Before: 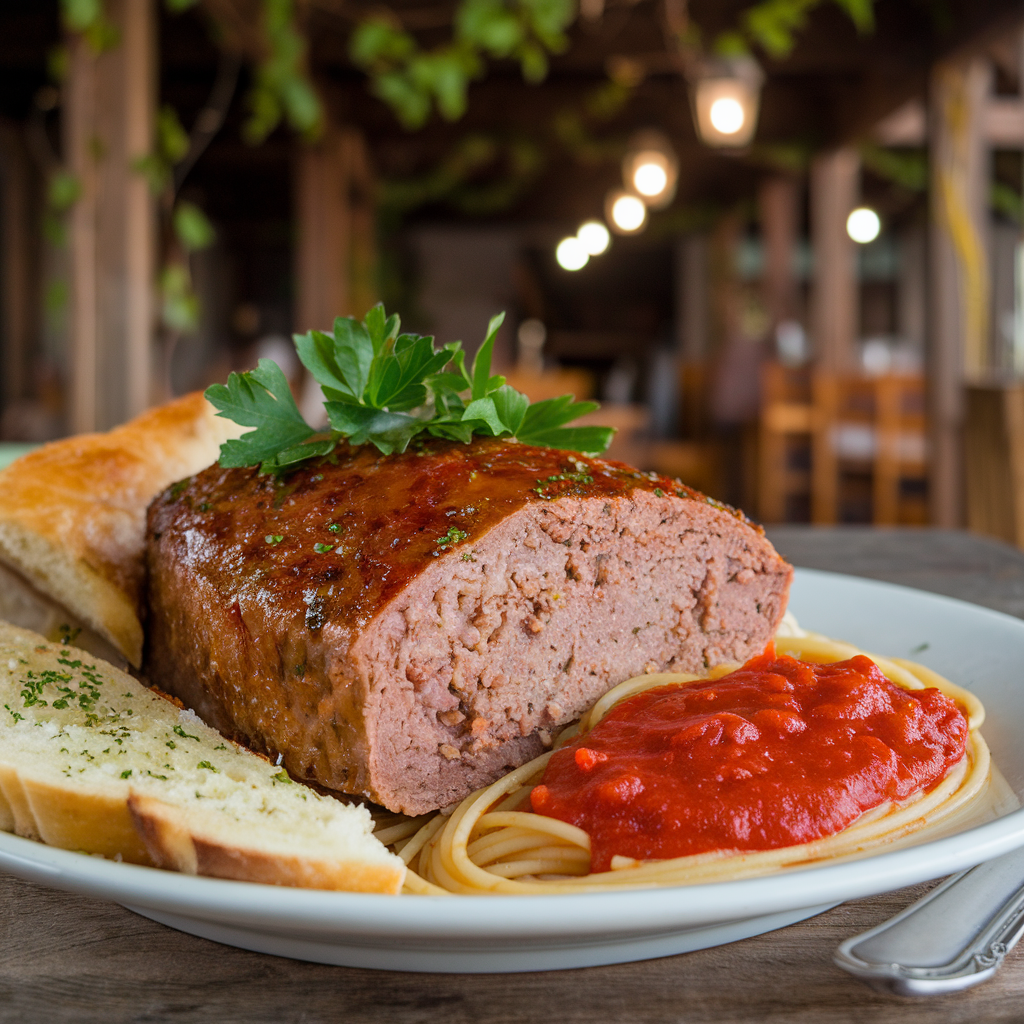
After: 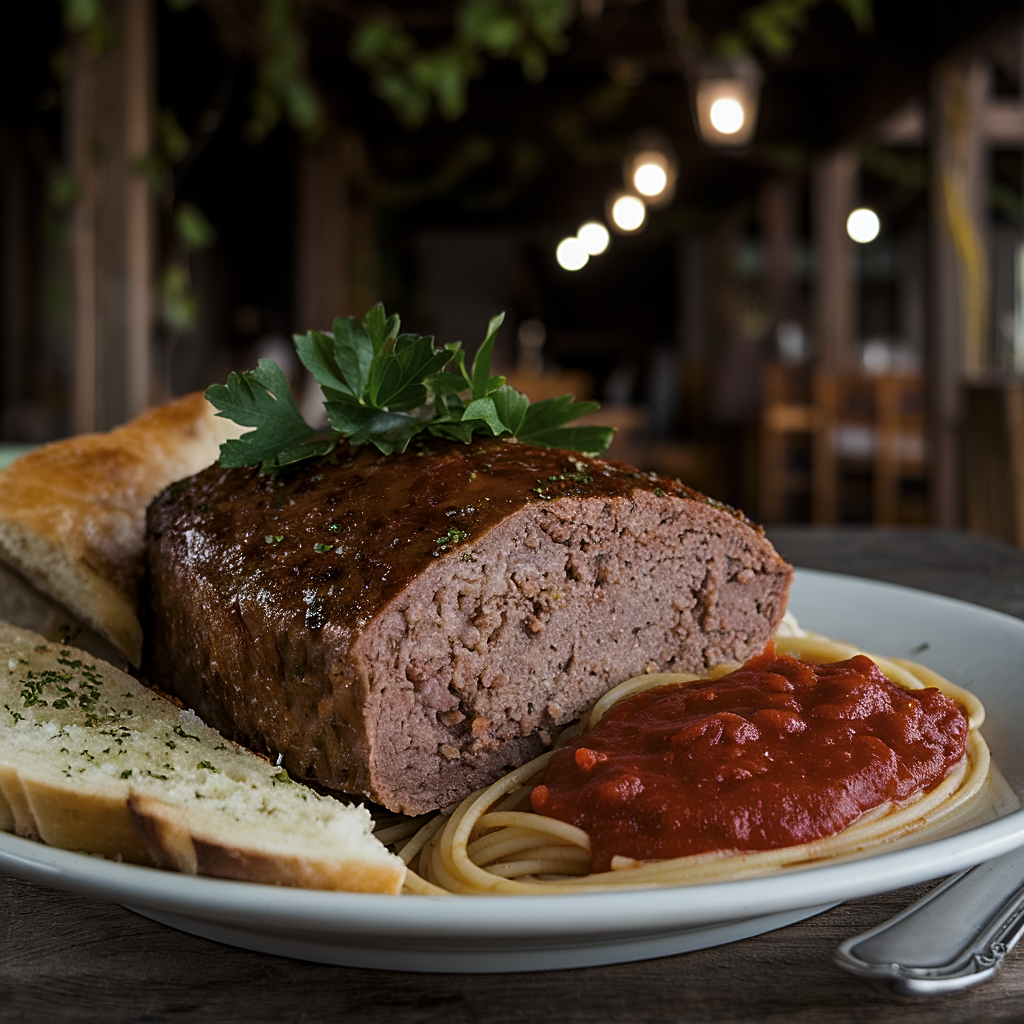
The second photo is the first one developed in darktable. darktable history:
levels: levels [0, 0.618, 1]
sharpen: on, module defaults
